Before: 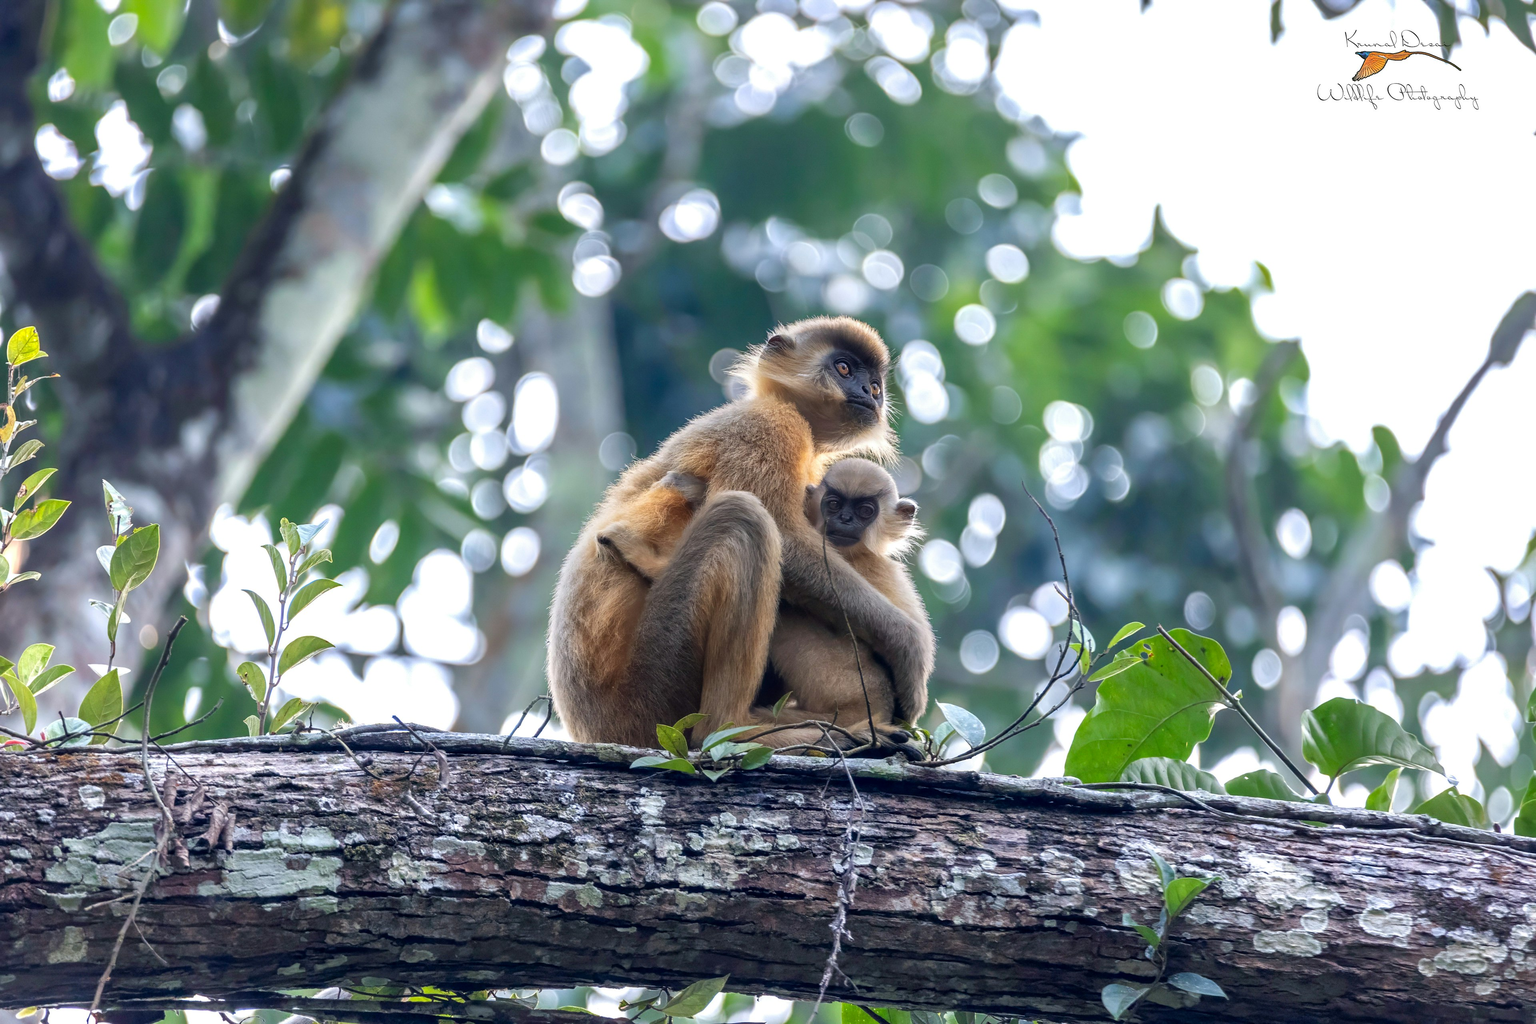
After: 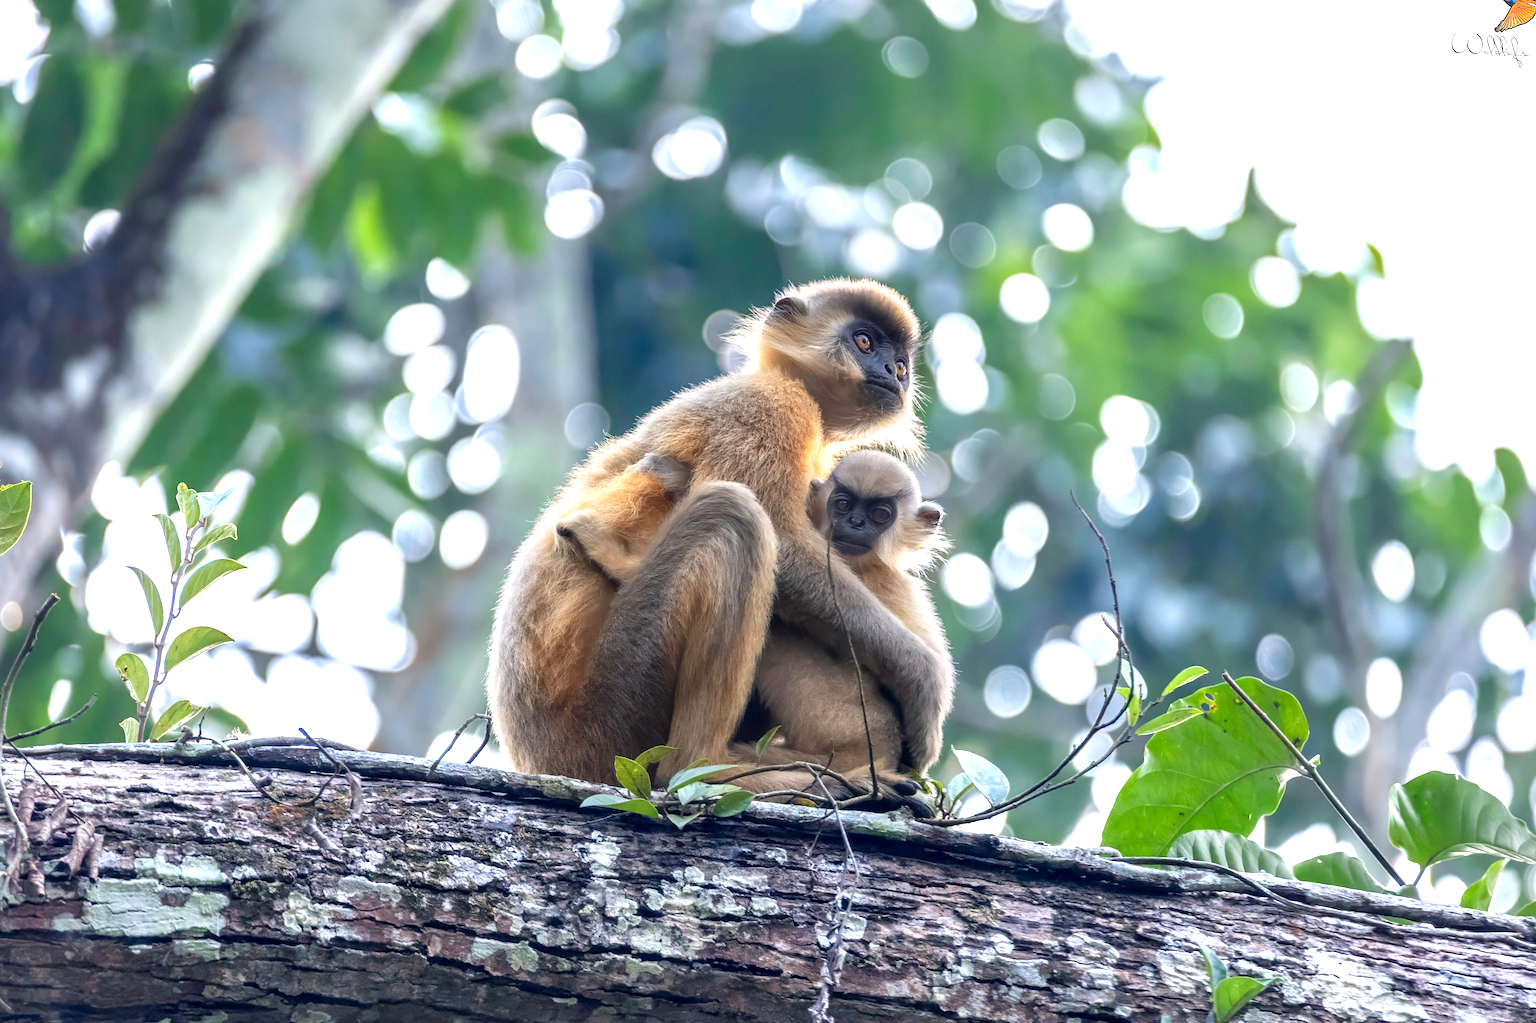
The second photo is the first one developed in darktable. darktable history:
exposure: exposure 0.574 EV, compensate highlight preservation false
crop and rotate: angle -3.27°, left 5.211%, top 5.211%, right 4.607%, bottom 4.607%
